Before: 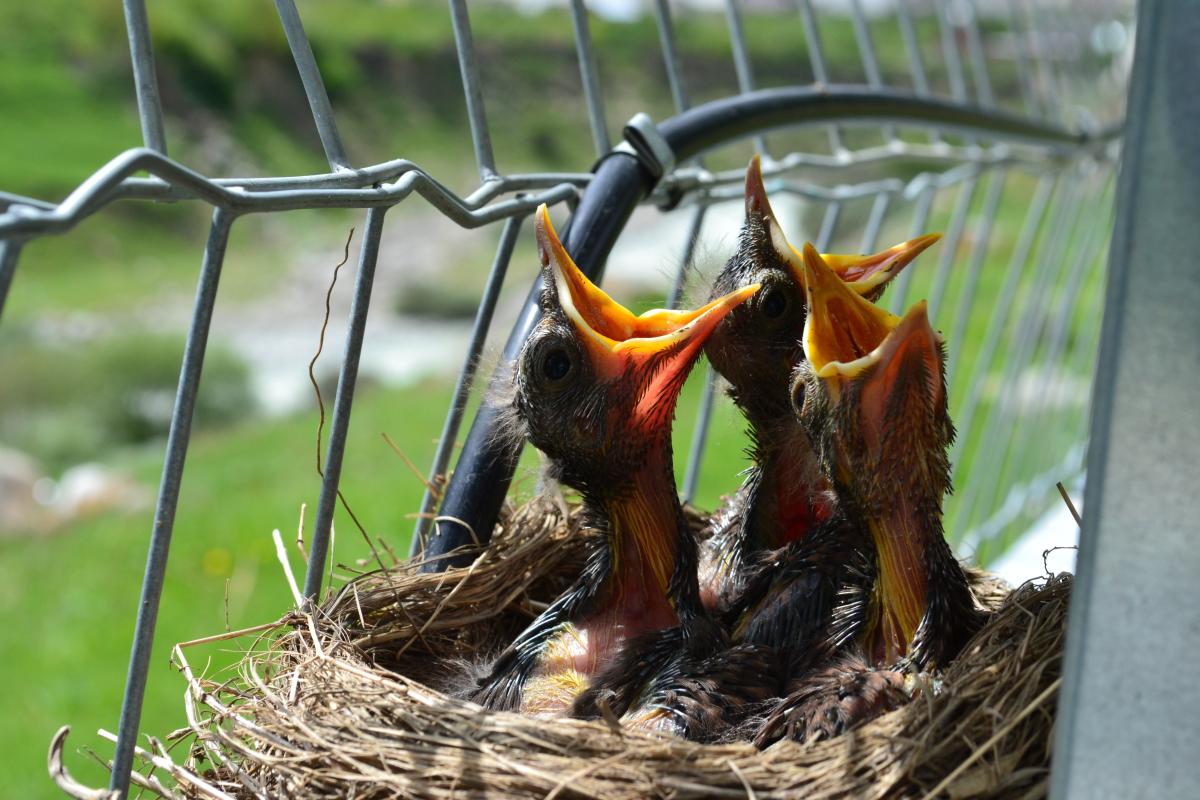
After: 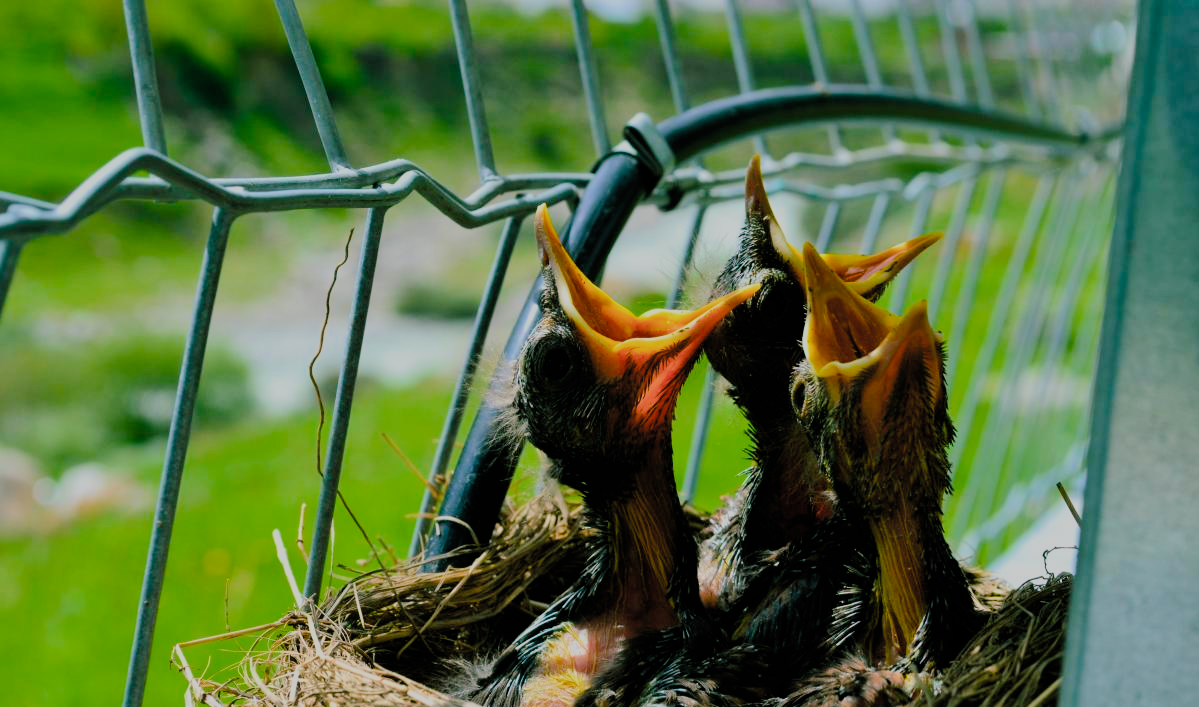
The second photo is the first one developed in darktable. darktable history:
crop and rotate: top 0%, bottom 11.517%
filmic rgb: black relative exposure -6.18 EV, white relative exposure 6.96 EV, hardness 2.26, color science v4 (2020)
color balance rgb: shadows lift › chroma 11.611%, shadows lift › hue 133.22°, perceptual saturation grading › global saturation 37.143%, perceptual saturation grading › shadows 36.056%, global vibrance 20%
